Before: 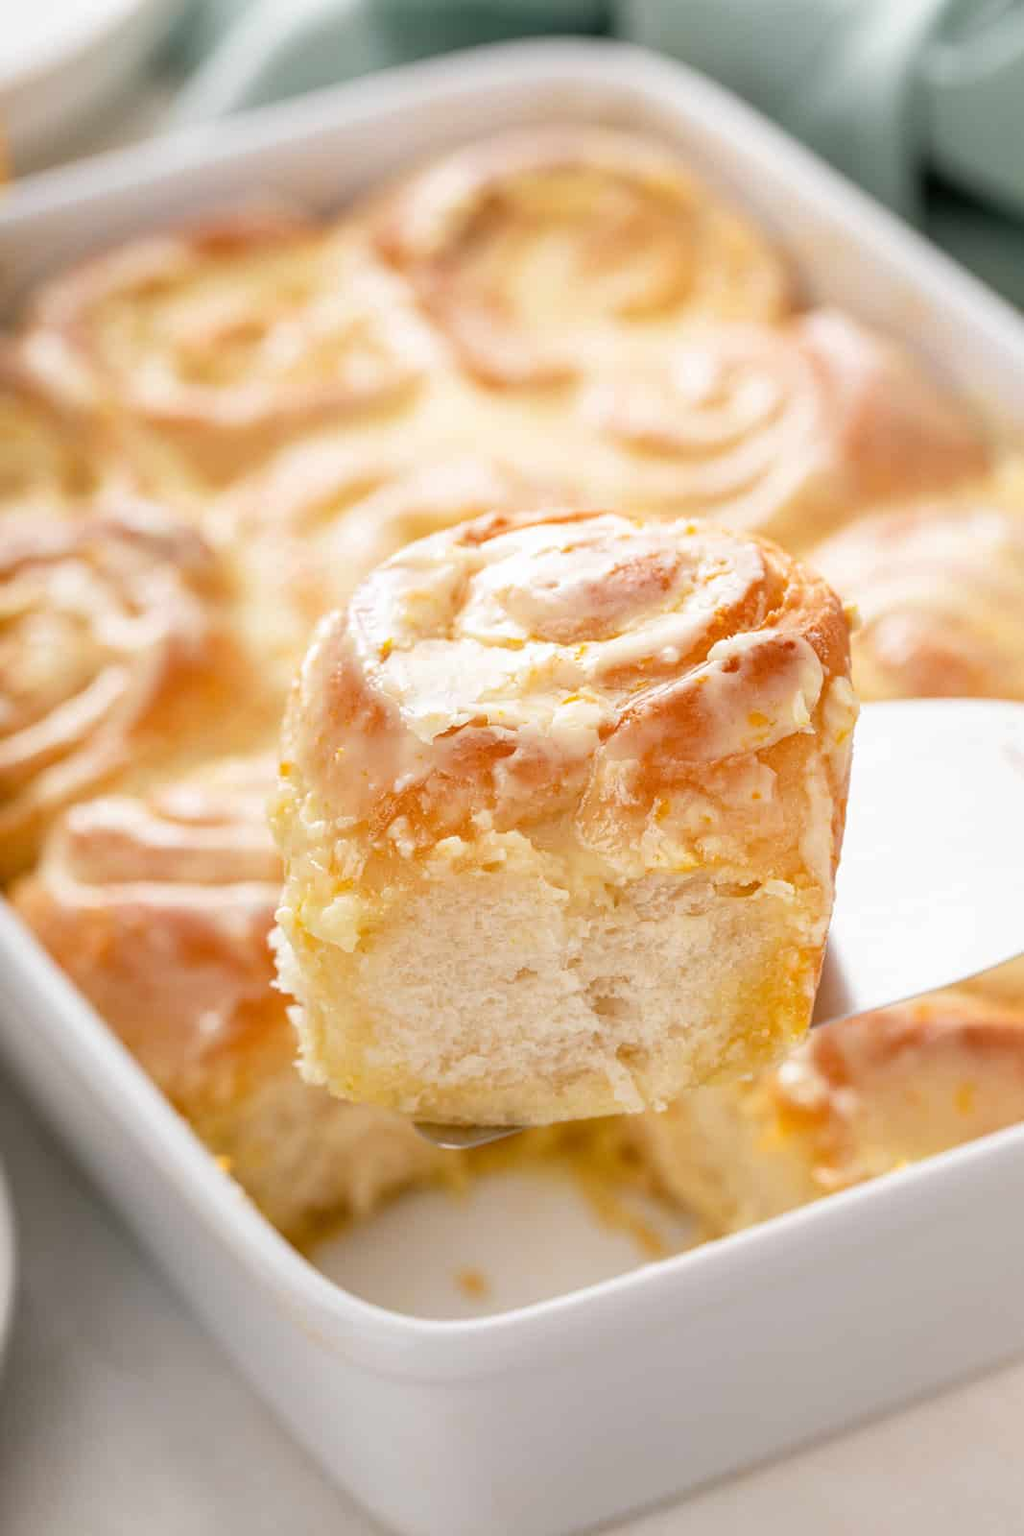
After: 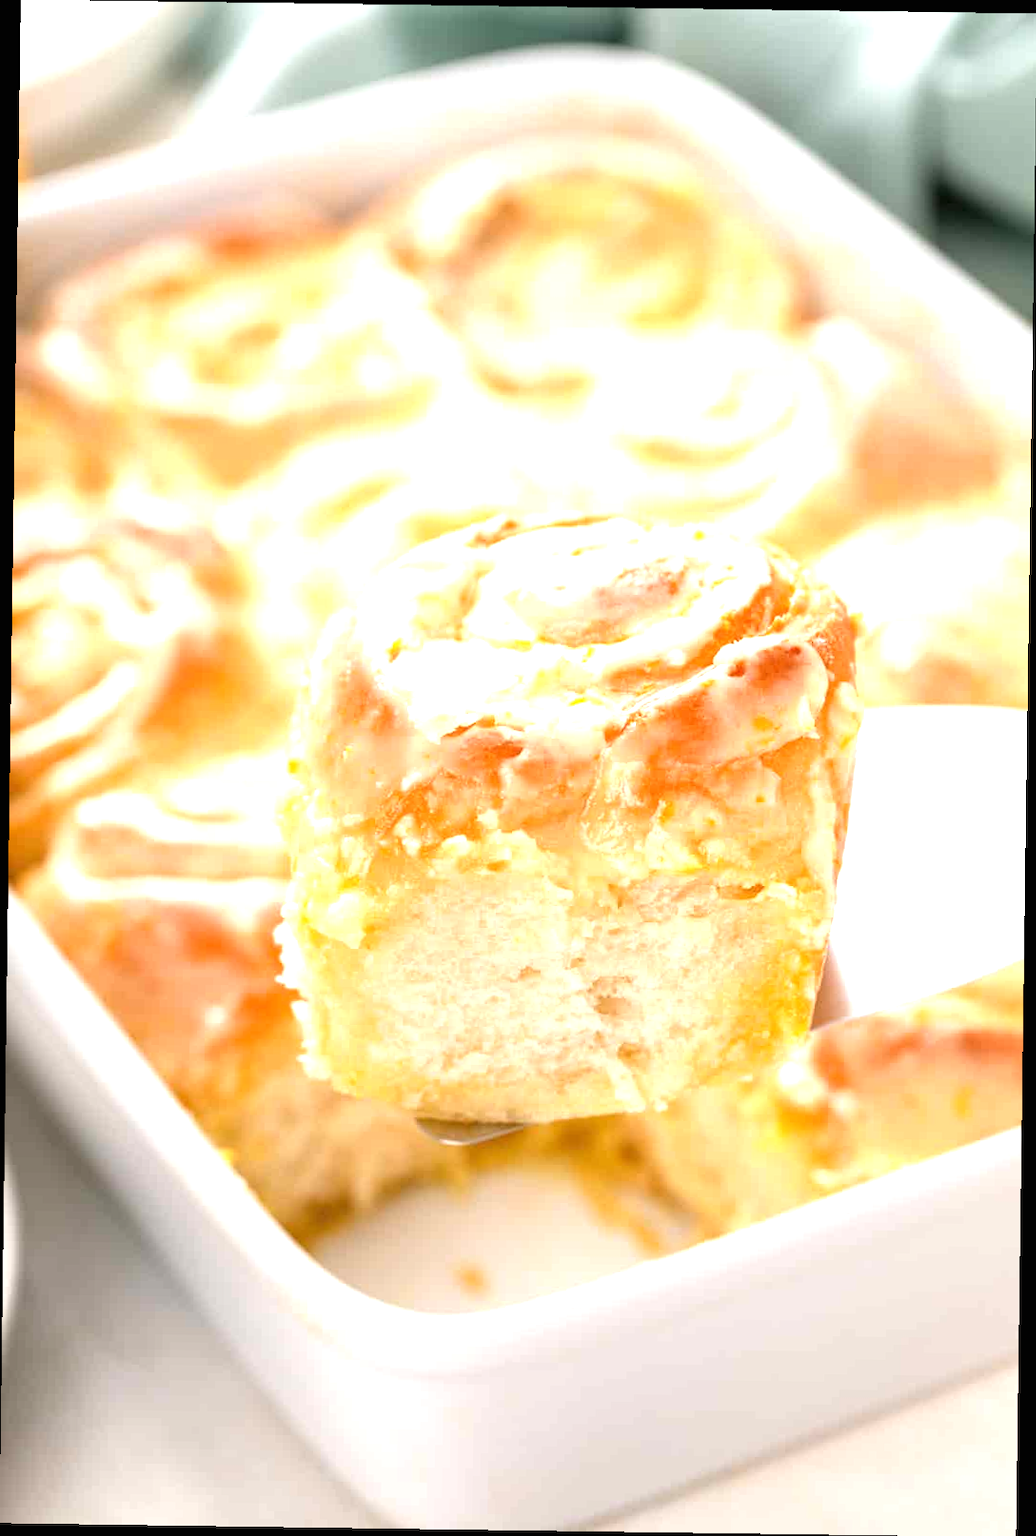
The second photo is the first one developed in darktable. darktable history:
exposure: black level correction 0, exposure 0.95 EV, compensate exposure bias true, compensate highlight preservation false
rotate and perspective: rotation 0.8°, automatic cropping off
